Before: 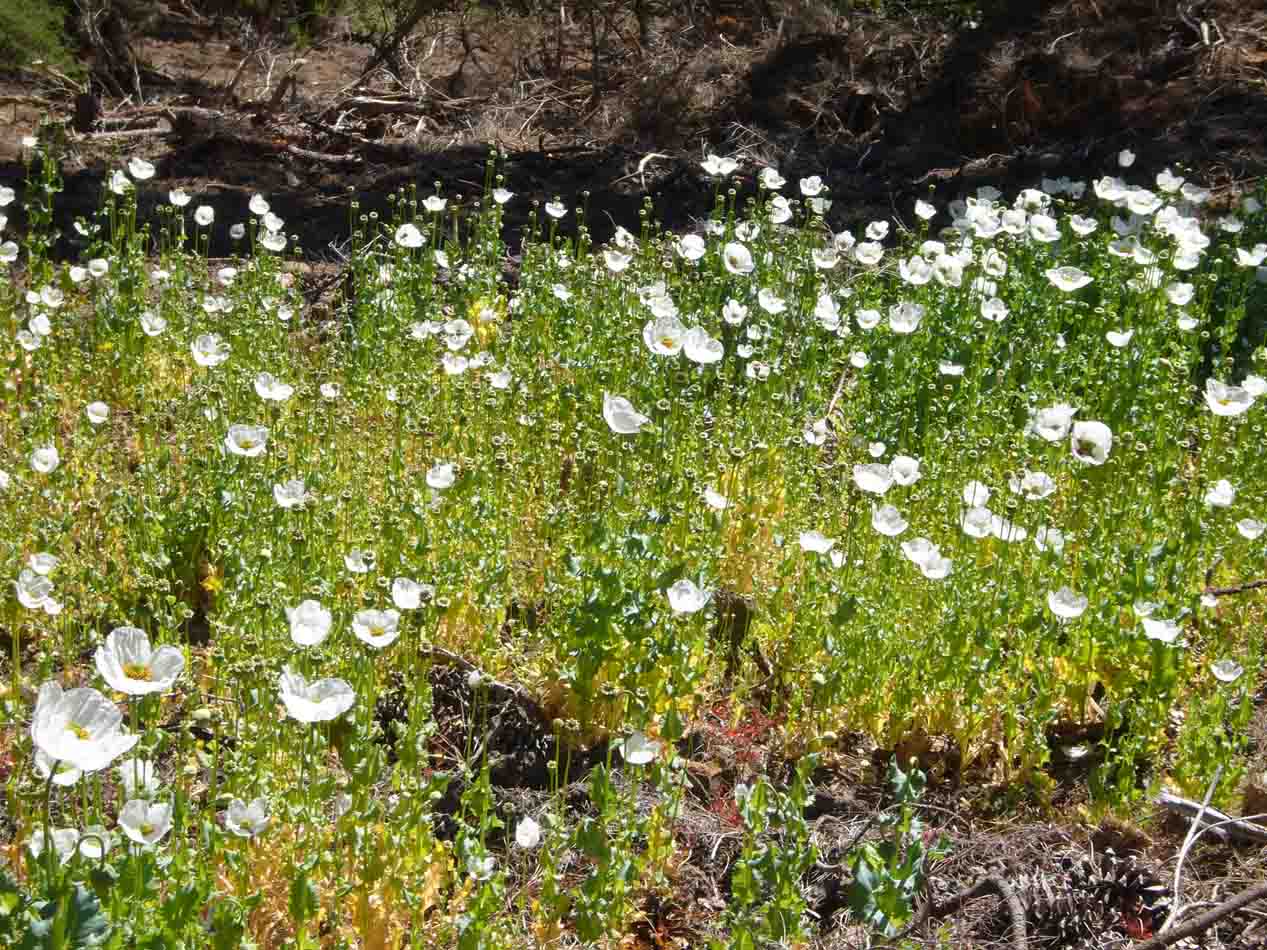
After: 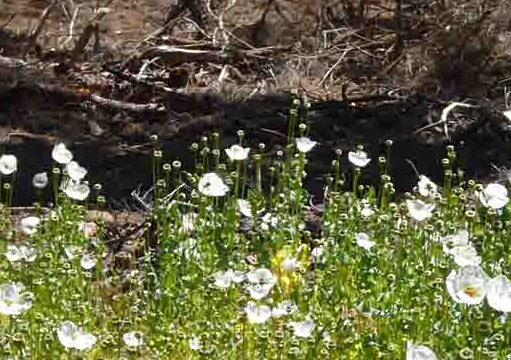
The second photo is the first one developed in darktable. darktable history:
crop: left 15.553%, top 5.46%, right 44.079%, bottom 56.616%
sharpen: amount 0.21
